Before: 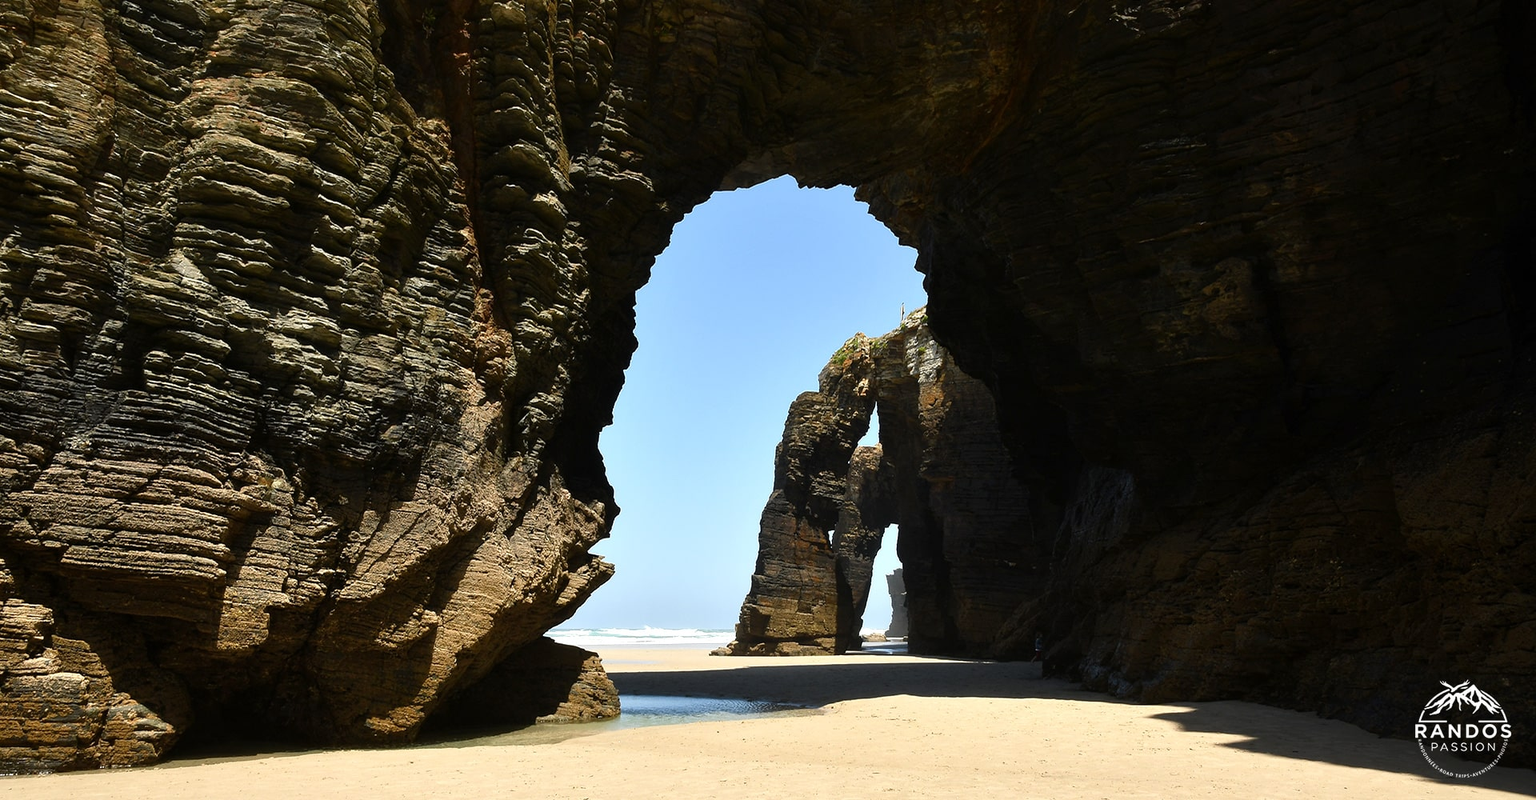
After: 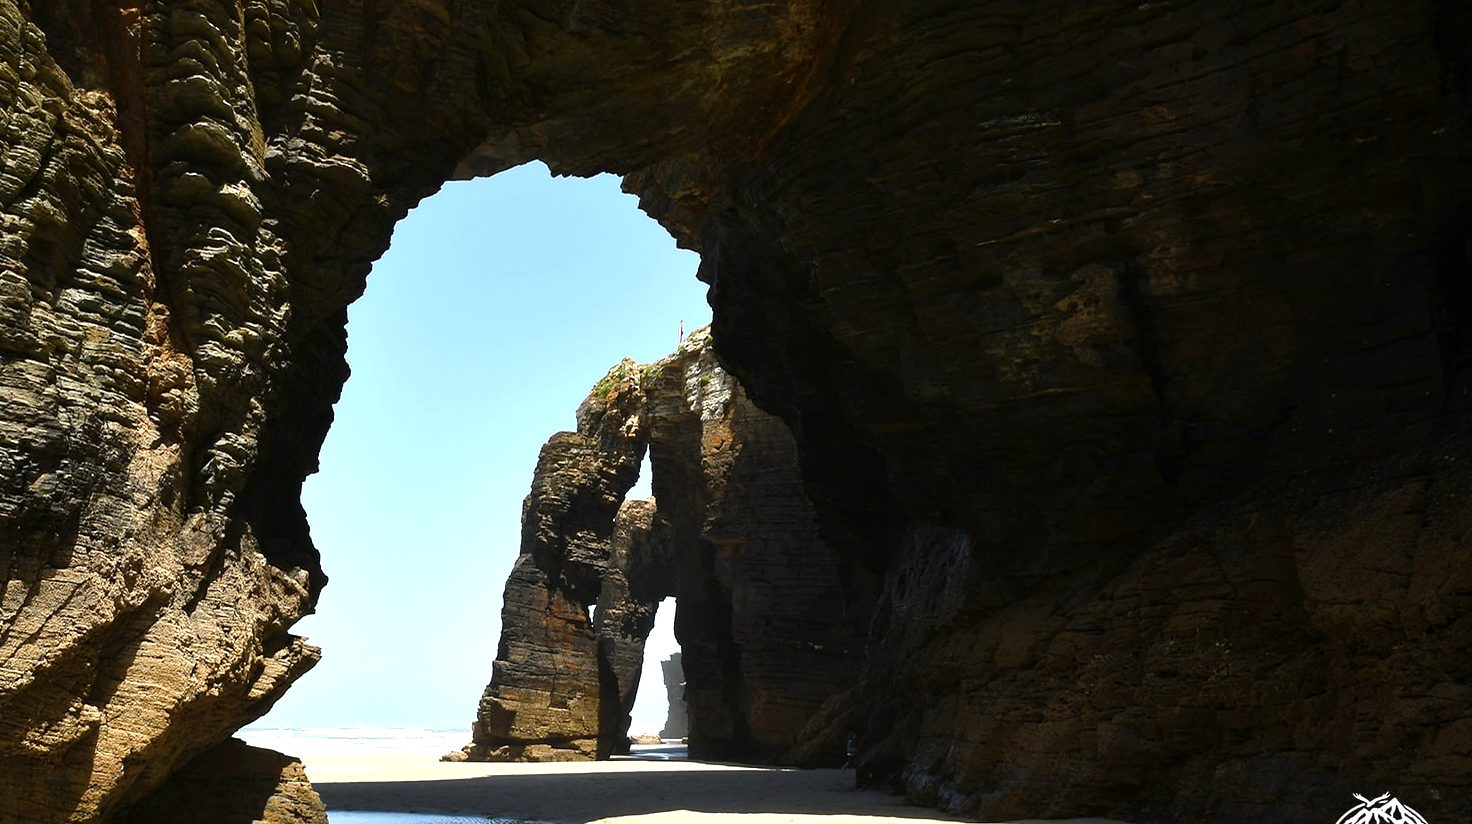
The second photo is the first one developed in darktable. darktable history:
crop: left 23.319%, top 5.881%, bottom 11.7%
exposure: exposure 0.489 EV, compensate highlight preservation false
